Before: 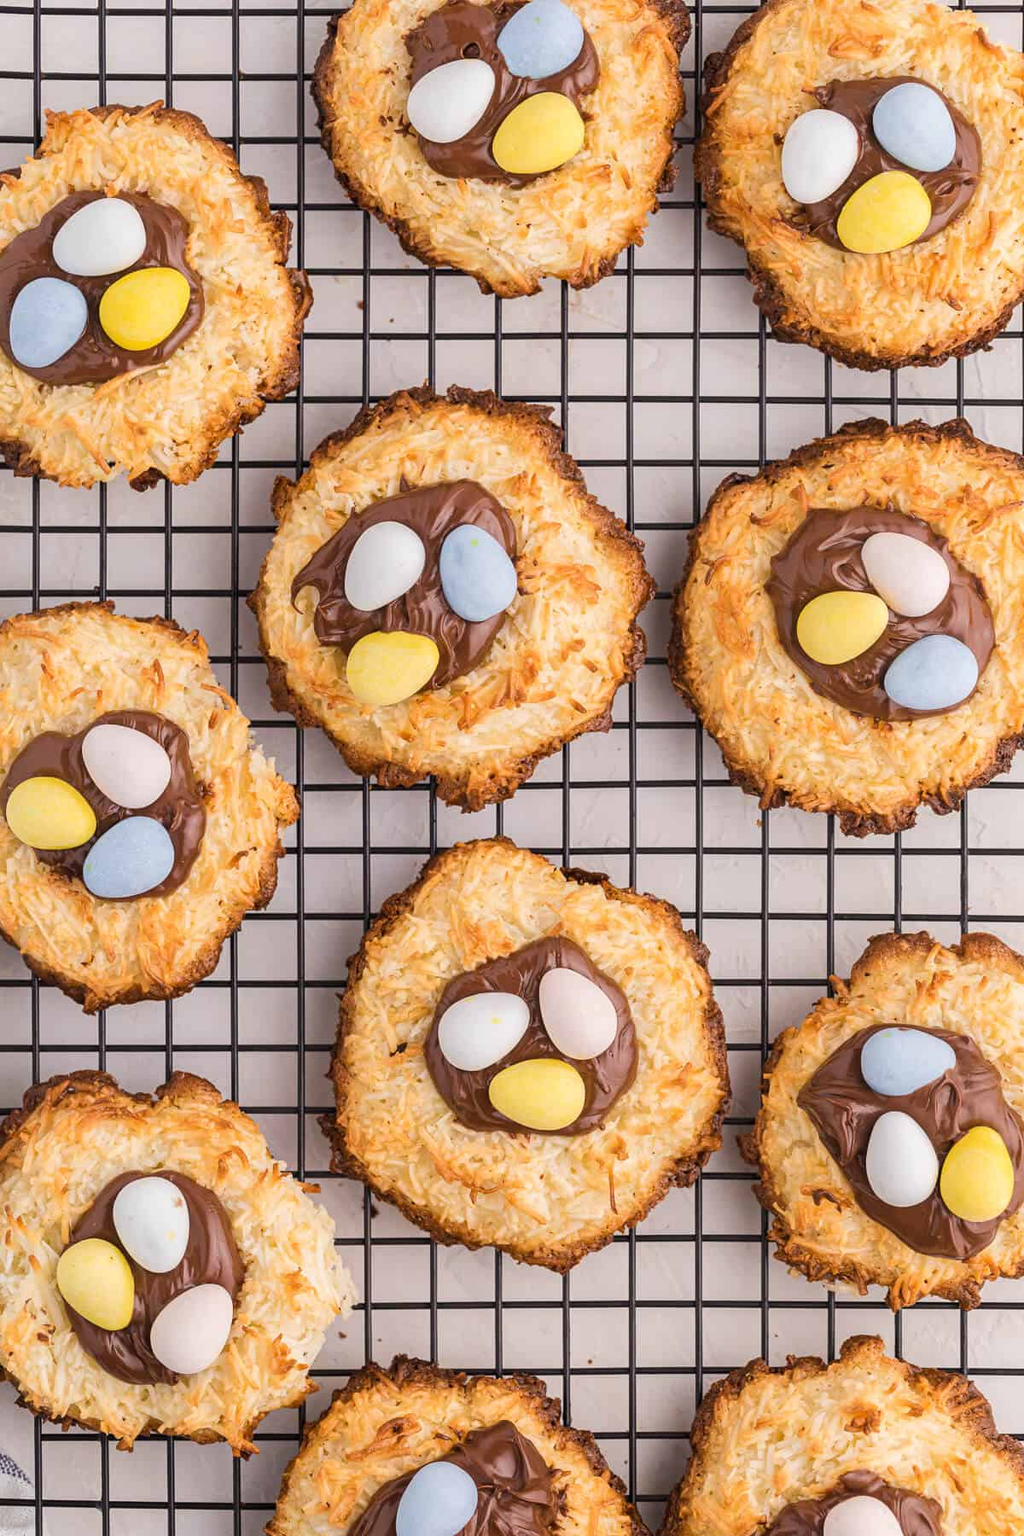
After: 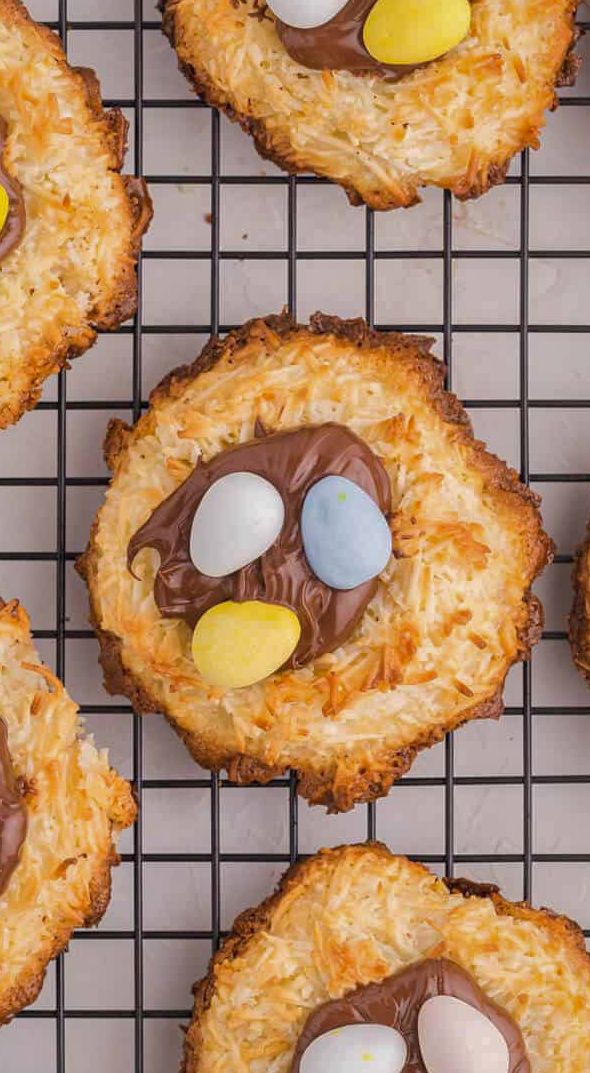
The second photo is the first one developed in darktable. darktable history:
crop: left 17.911%, top 7.74%, right 32.923%, bottom 32.597%
shadows and highlights: shadows 39.42, highlights -59.94
